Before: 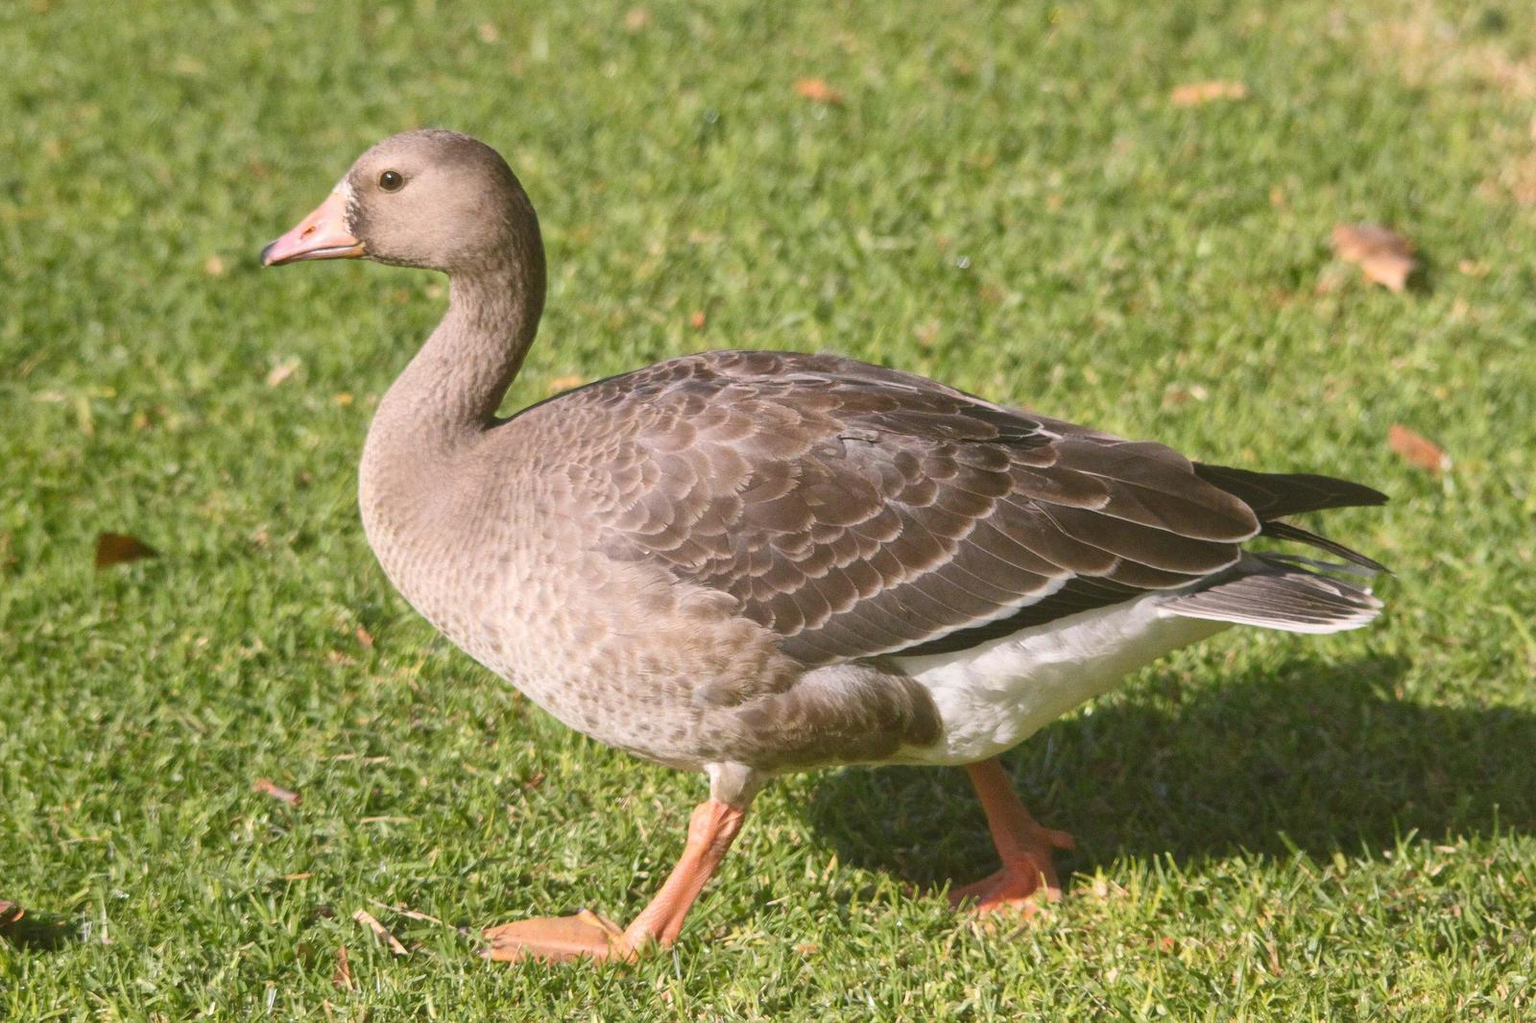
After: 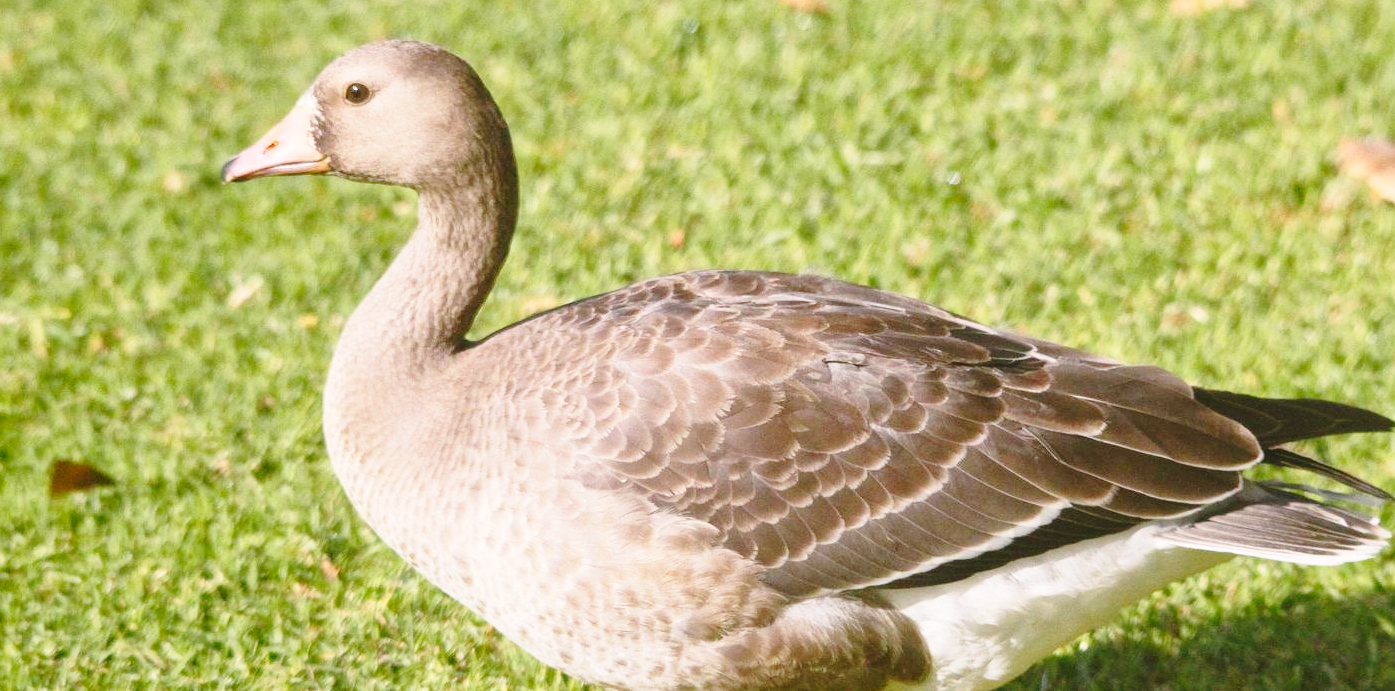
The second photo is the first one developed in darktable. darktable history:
base curve: curves: ch0 [(0, 0) (0.028, 0.03) (0.121, 0.232) (0.46, 0.748) (0.859, 0.968) (1, 1)], preserve colors none
crop: left 3.131%, top 8.969%, right 9.676%, bottom 26.186%
